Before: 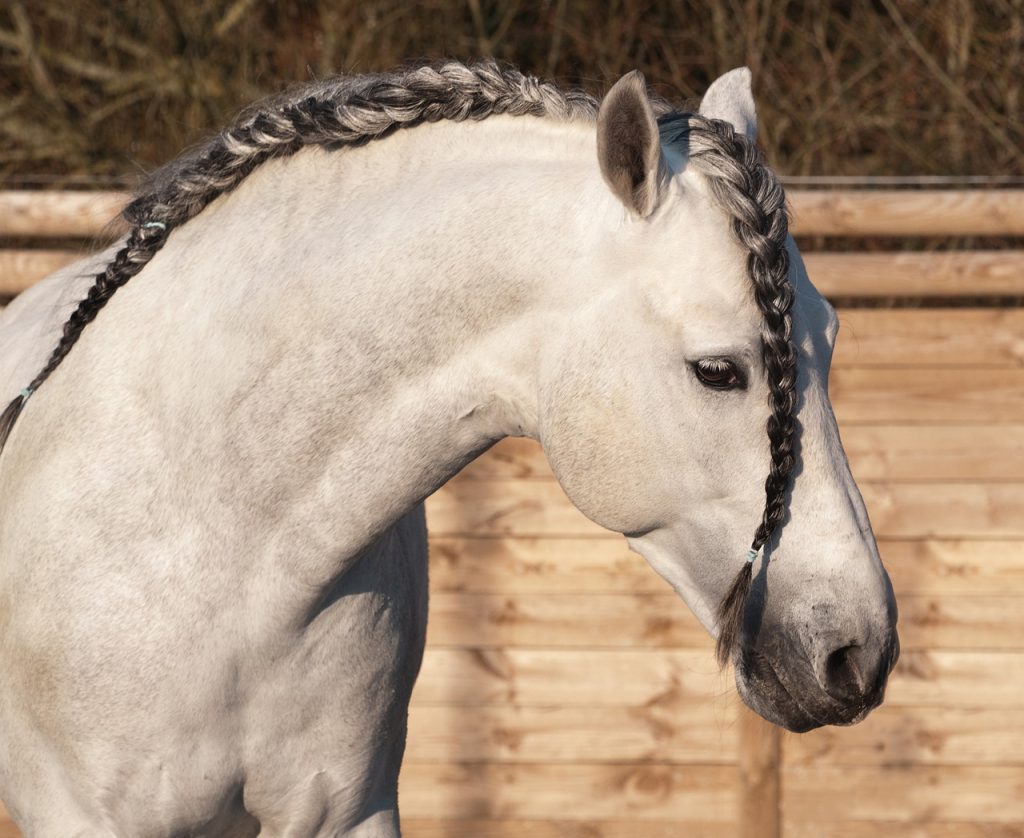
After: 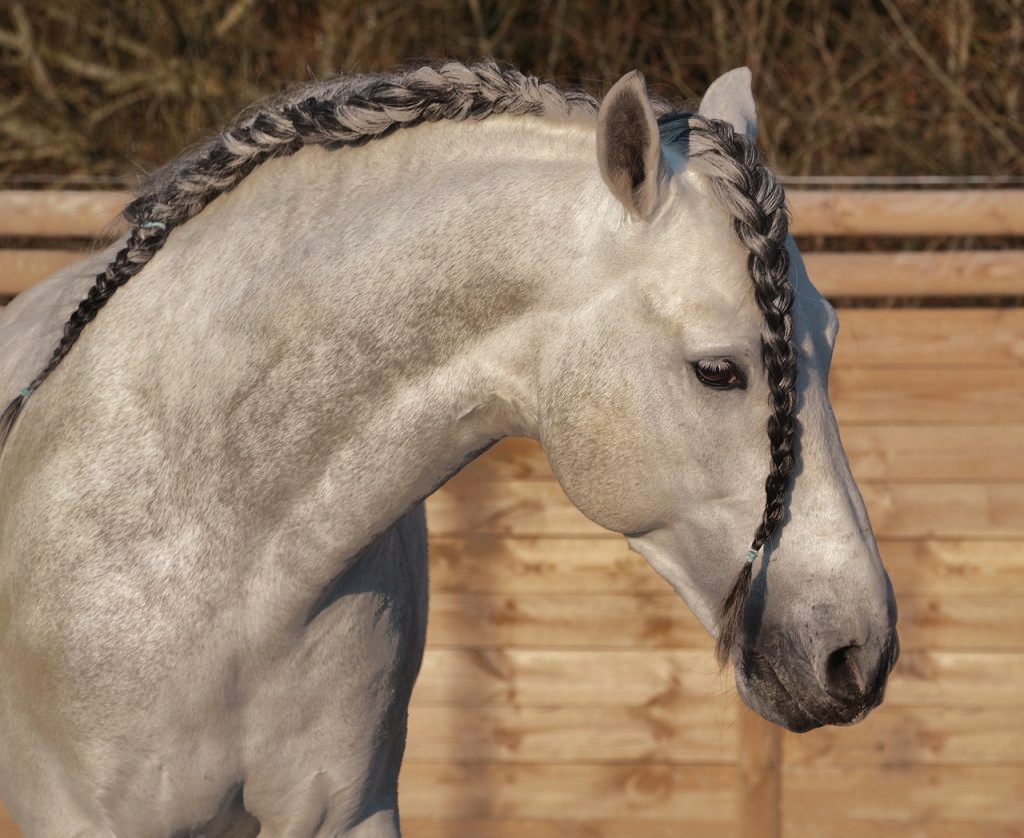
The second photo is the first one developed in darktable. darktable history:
shadows and highlights: shadows -18.18, highlights -73.66
tone equalizer: mask exposure compensation -0.495 EV
